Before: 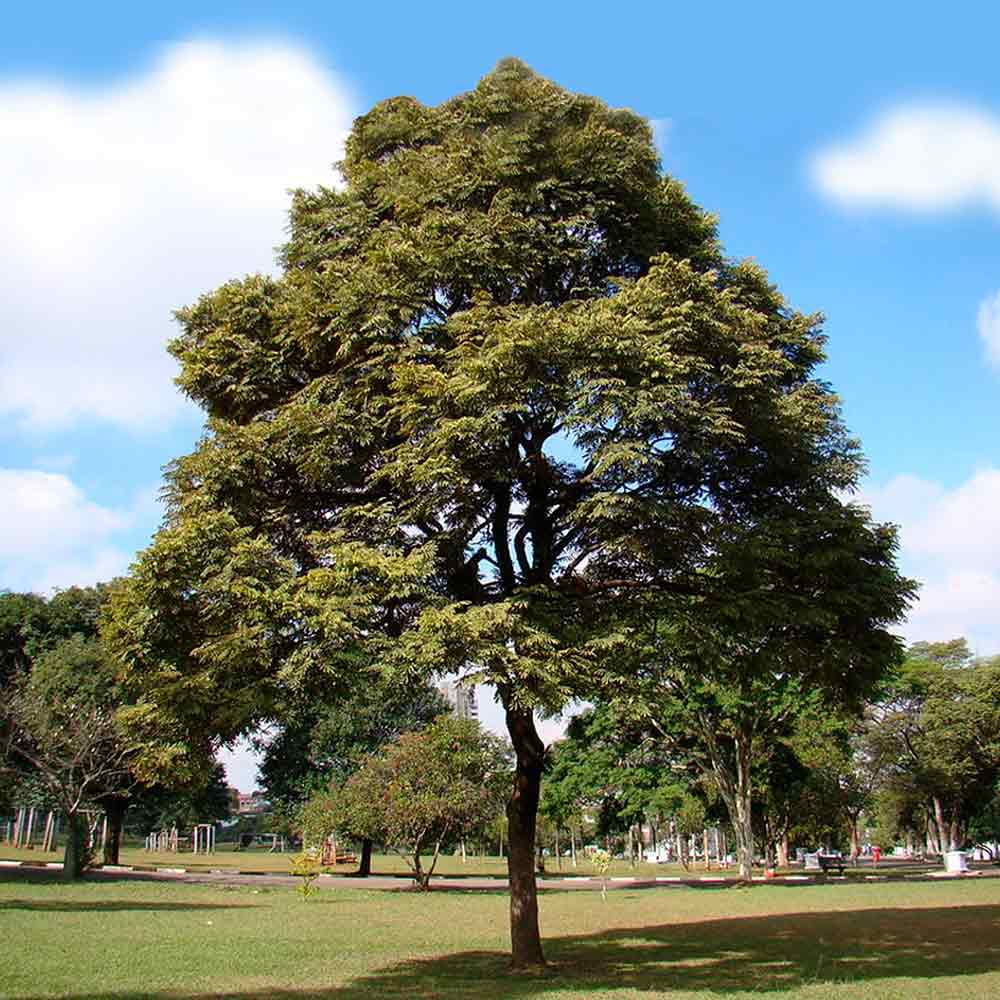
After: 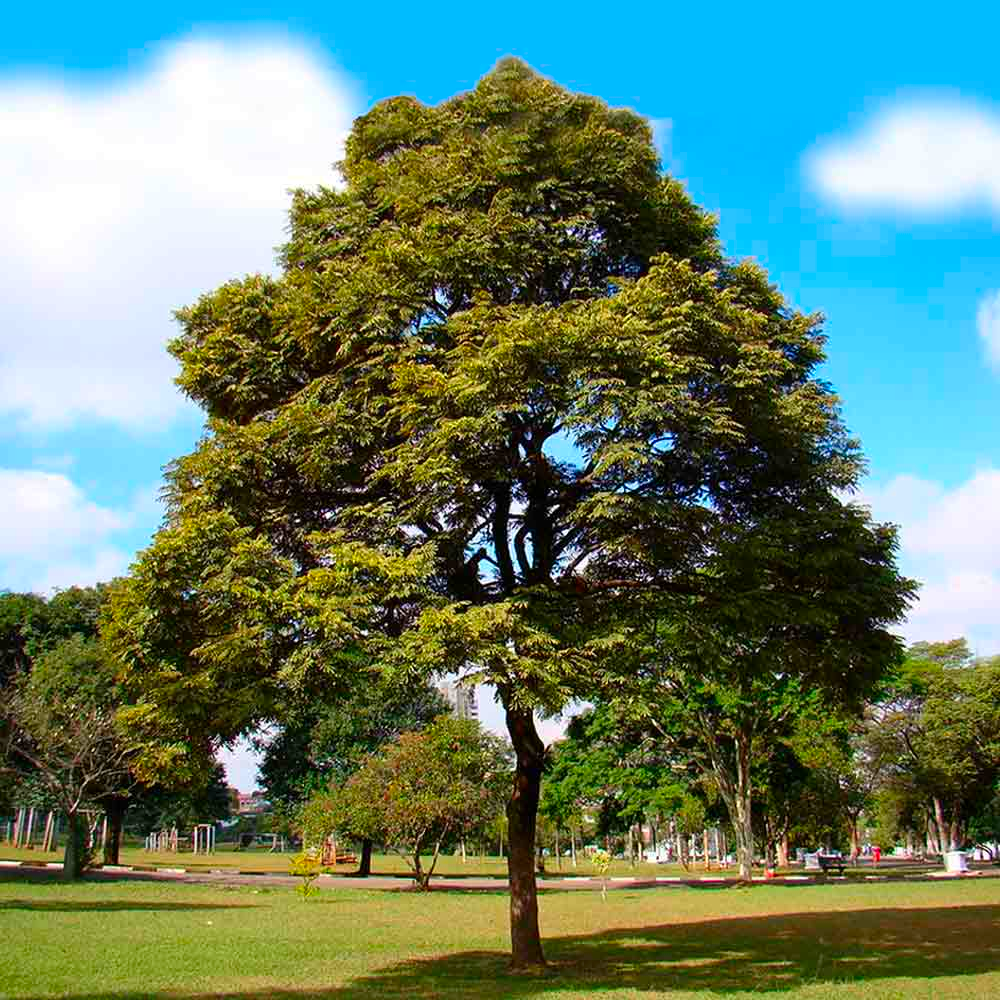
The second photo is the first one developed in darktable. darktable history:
contrast brightness saturation: saturation 0.493
